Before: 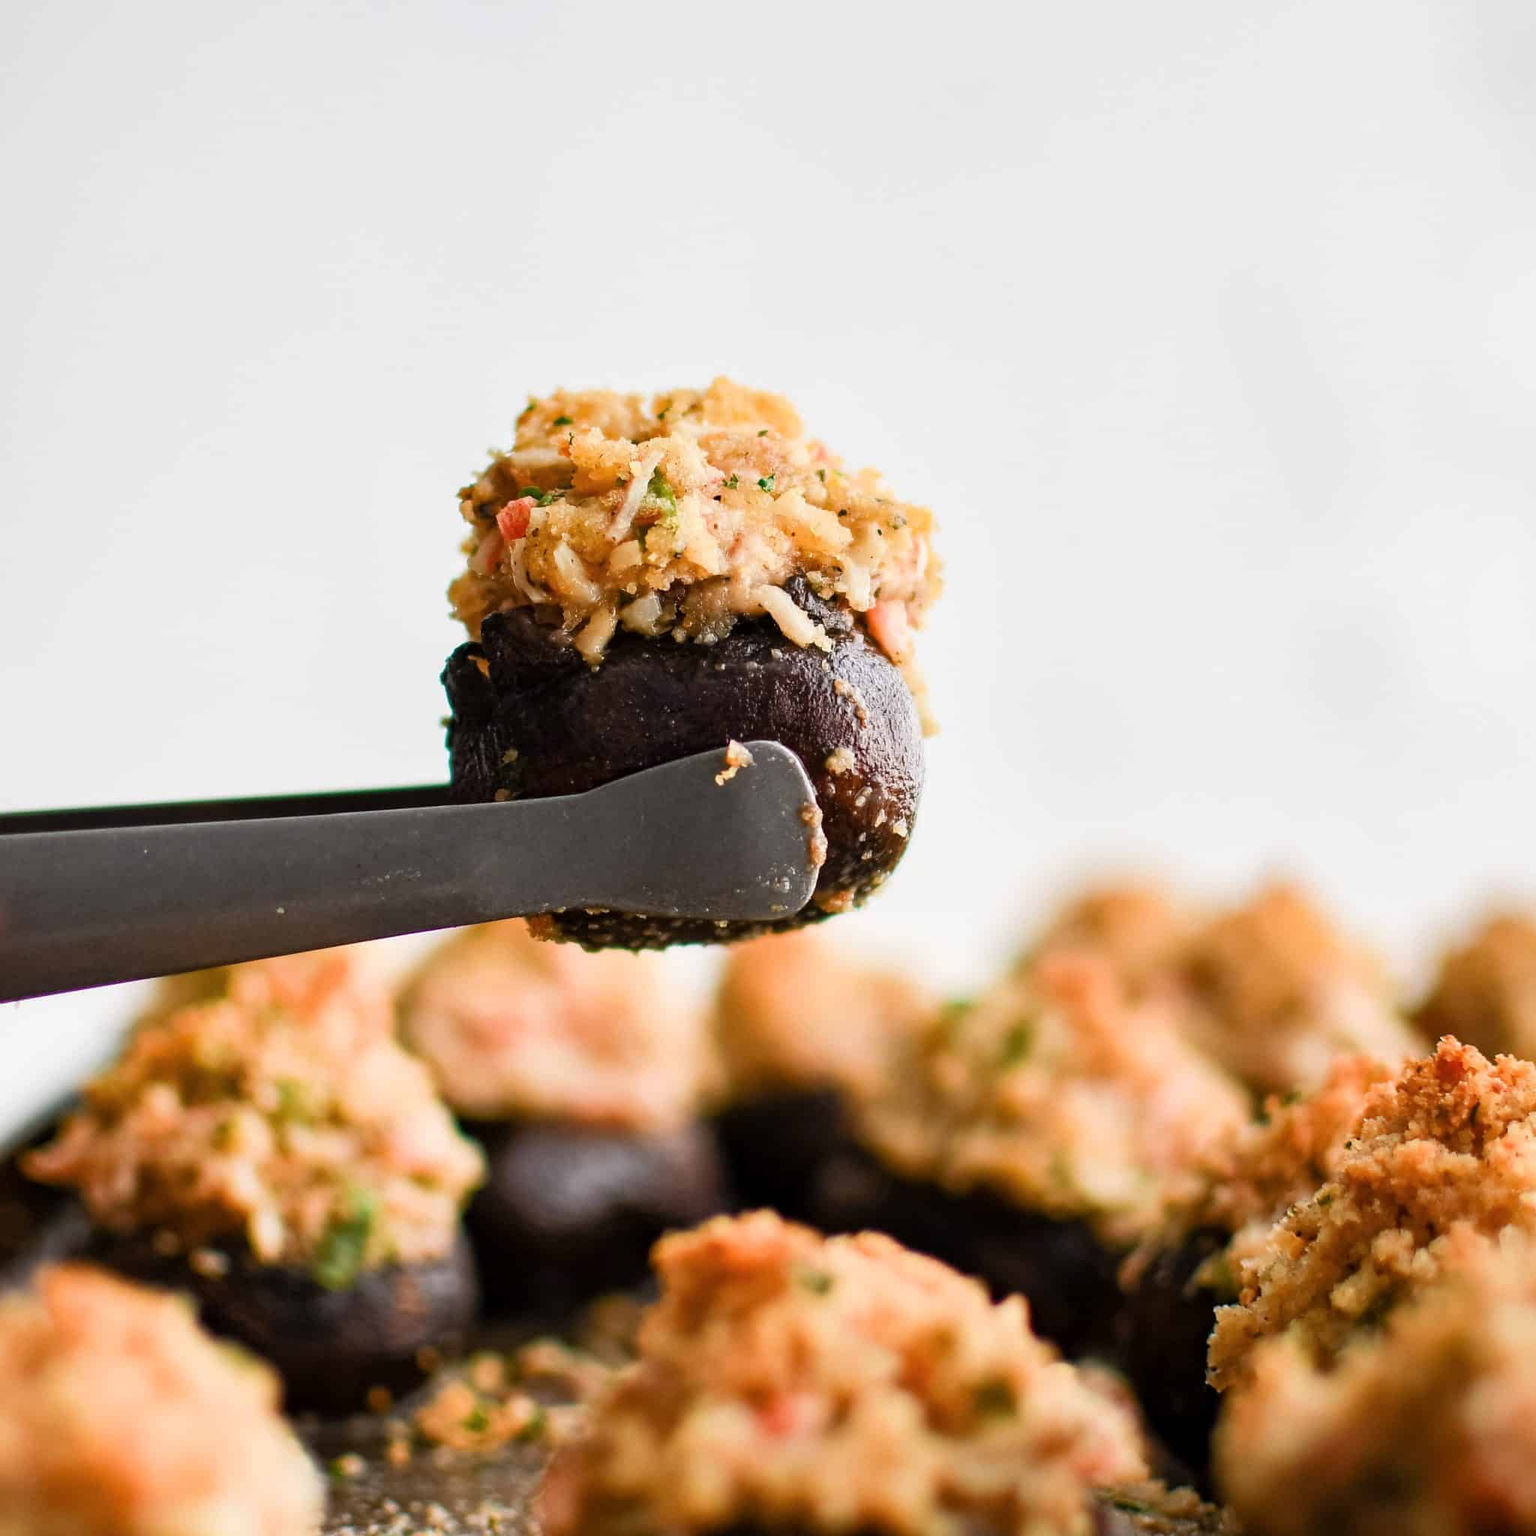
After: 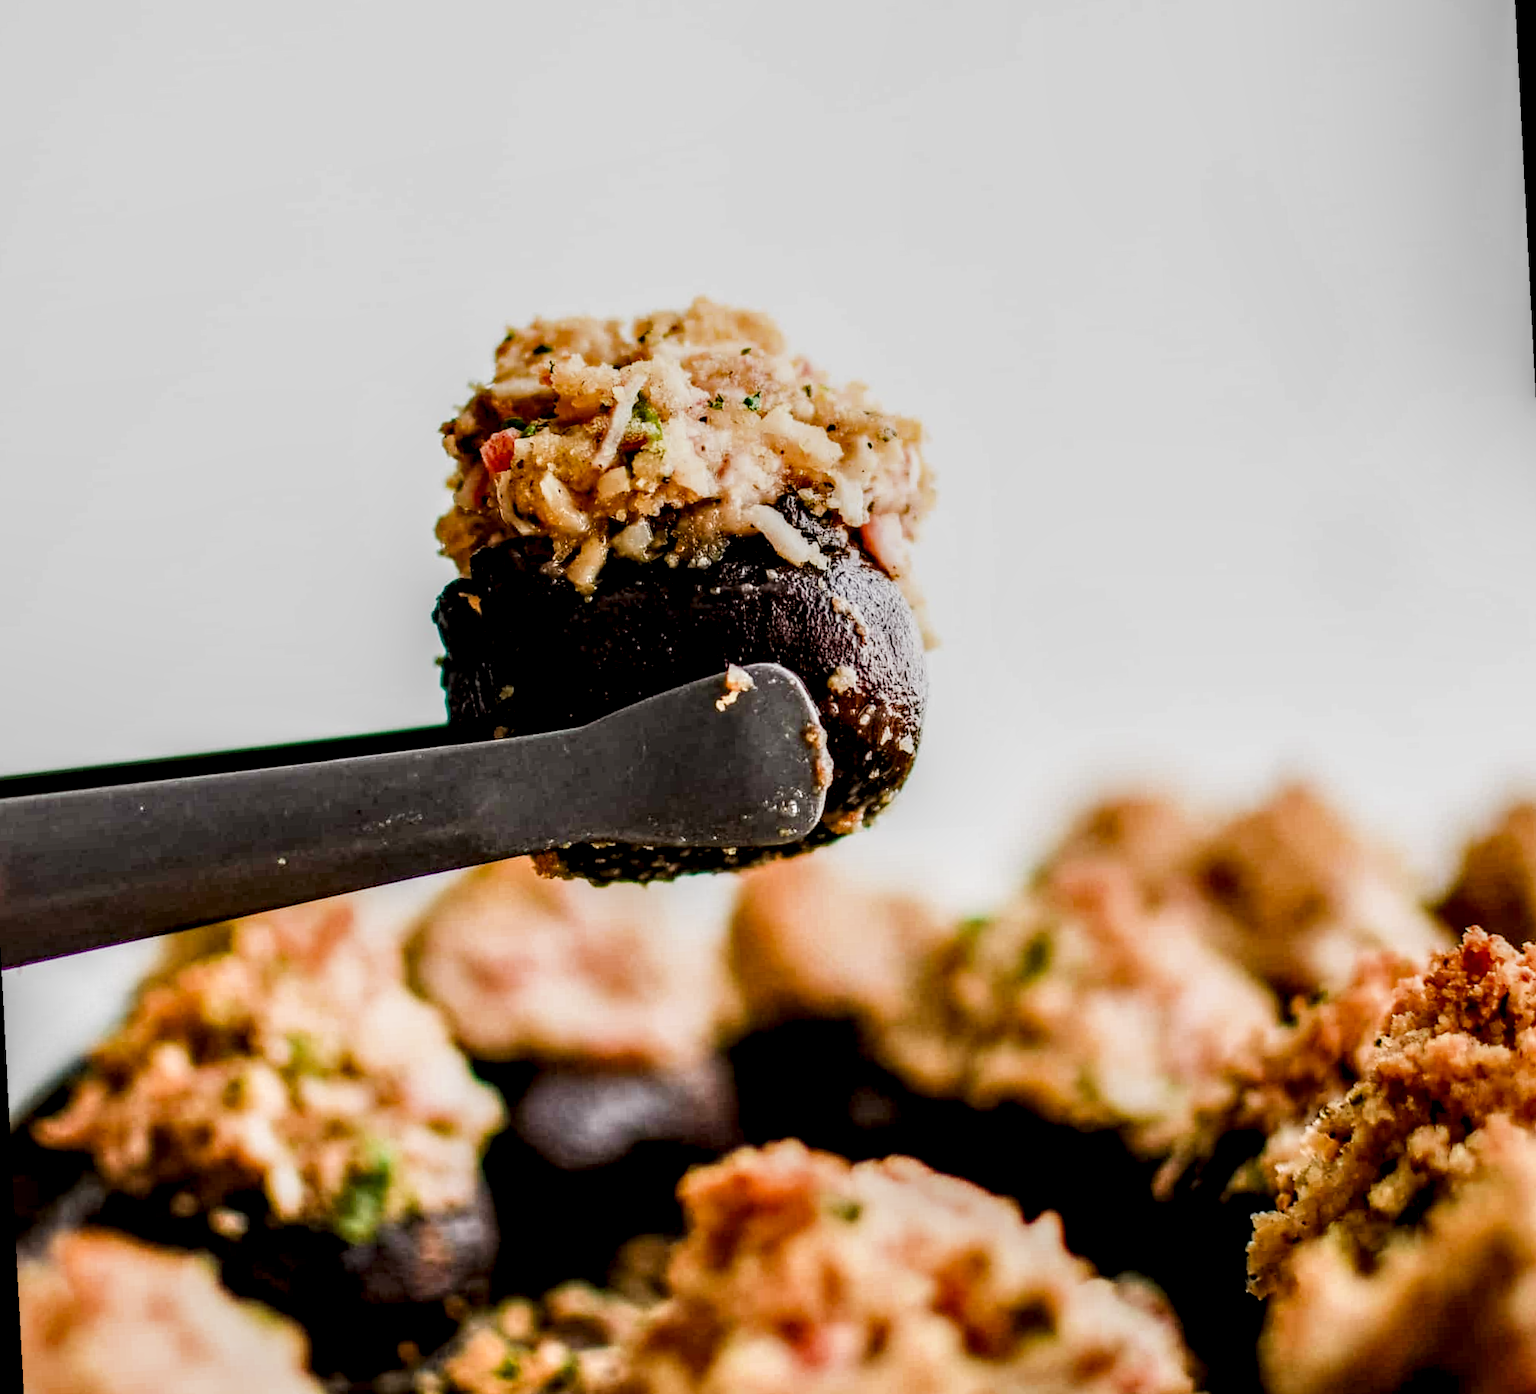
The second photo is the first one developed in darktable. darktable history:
rotate and perspective: rotation -3°, crop left 0.031, crop right 0.968, crop top 0.07, crop bottom 0.93
sigmoid: on, module defaults
local contrast: highlights 19%, detail 186%
crop: top 1.049%, right 0.001%
